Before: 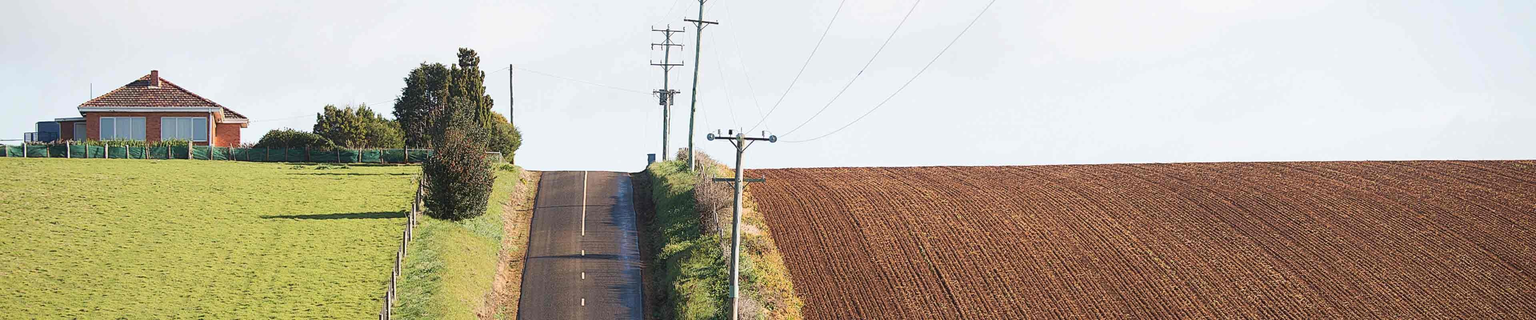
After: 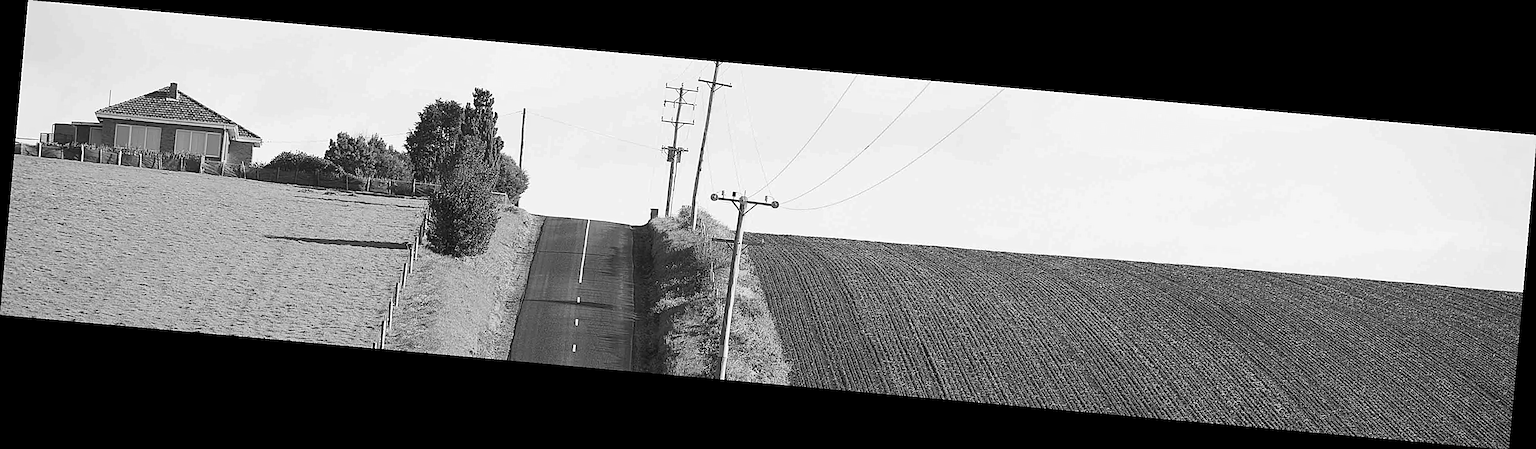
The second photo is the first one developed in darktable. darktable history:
sharpen: amount 0.6
monochrome: a 32, b 64, size 2.3, highlights 1
white balance: red 0.766, blue 1.537
rotate and perspective: rotation 5.12°, automatic cropping off
